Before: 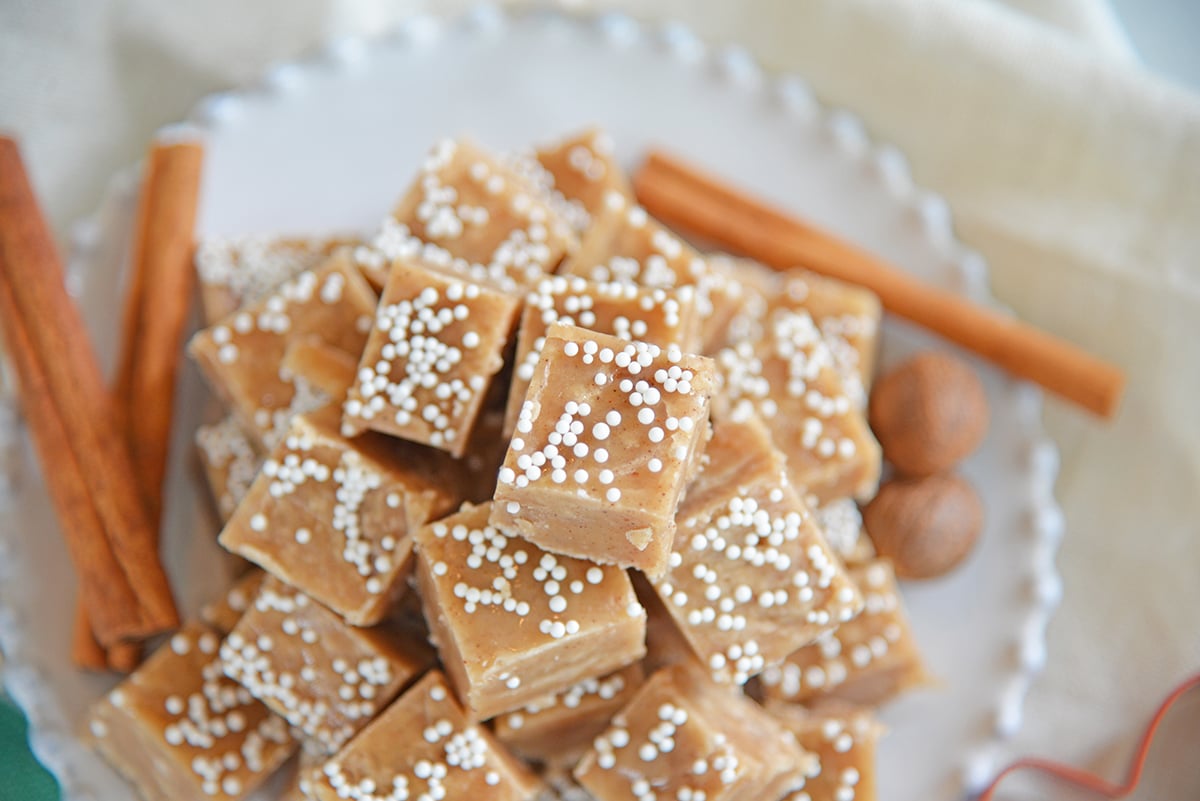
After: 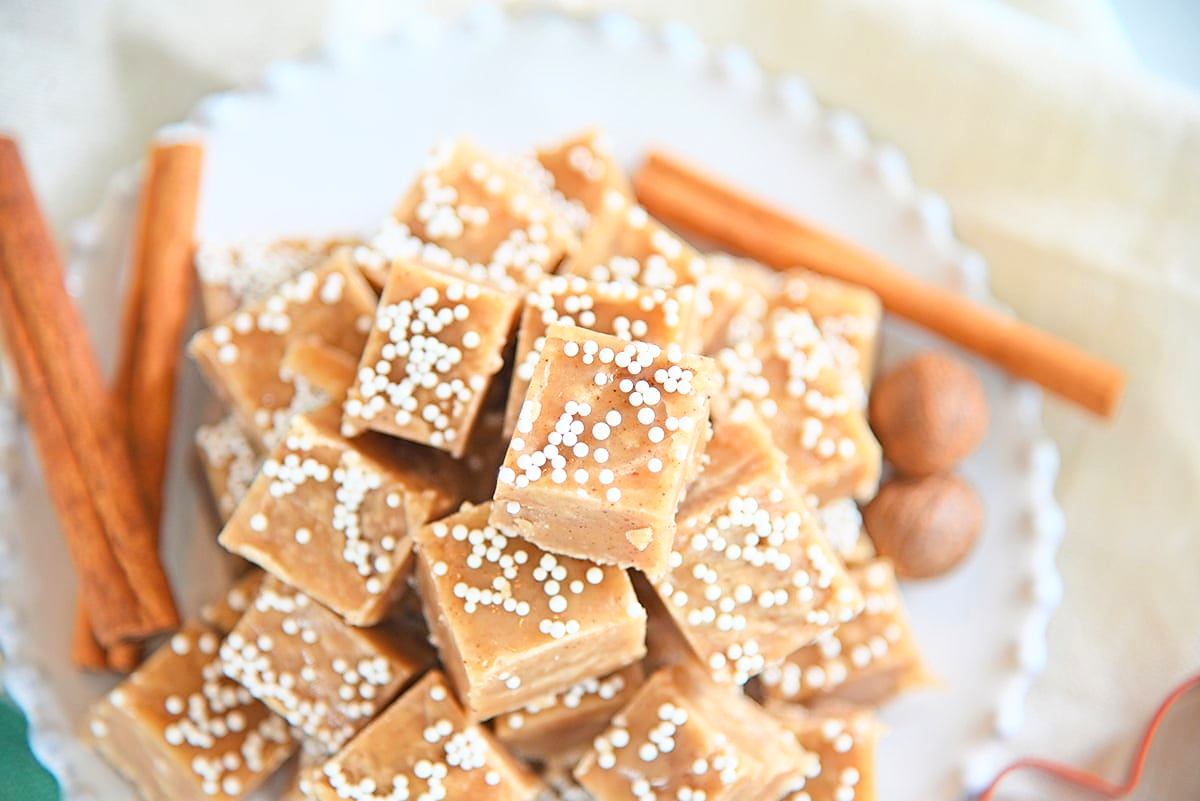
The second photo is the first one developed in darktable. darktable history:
base curve: curves: ch0 [(0, 0) (0.557, 0.834) (1, 1)]
sharpen: radius 1.458, amount 0.398, threshold 1.271
